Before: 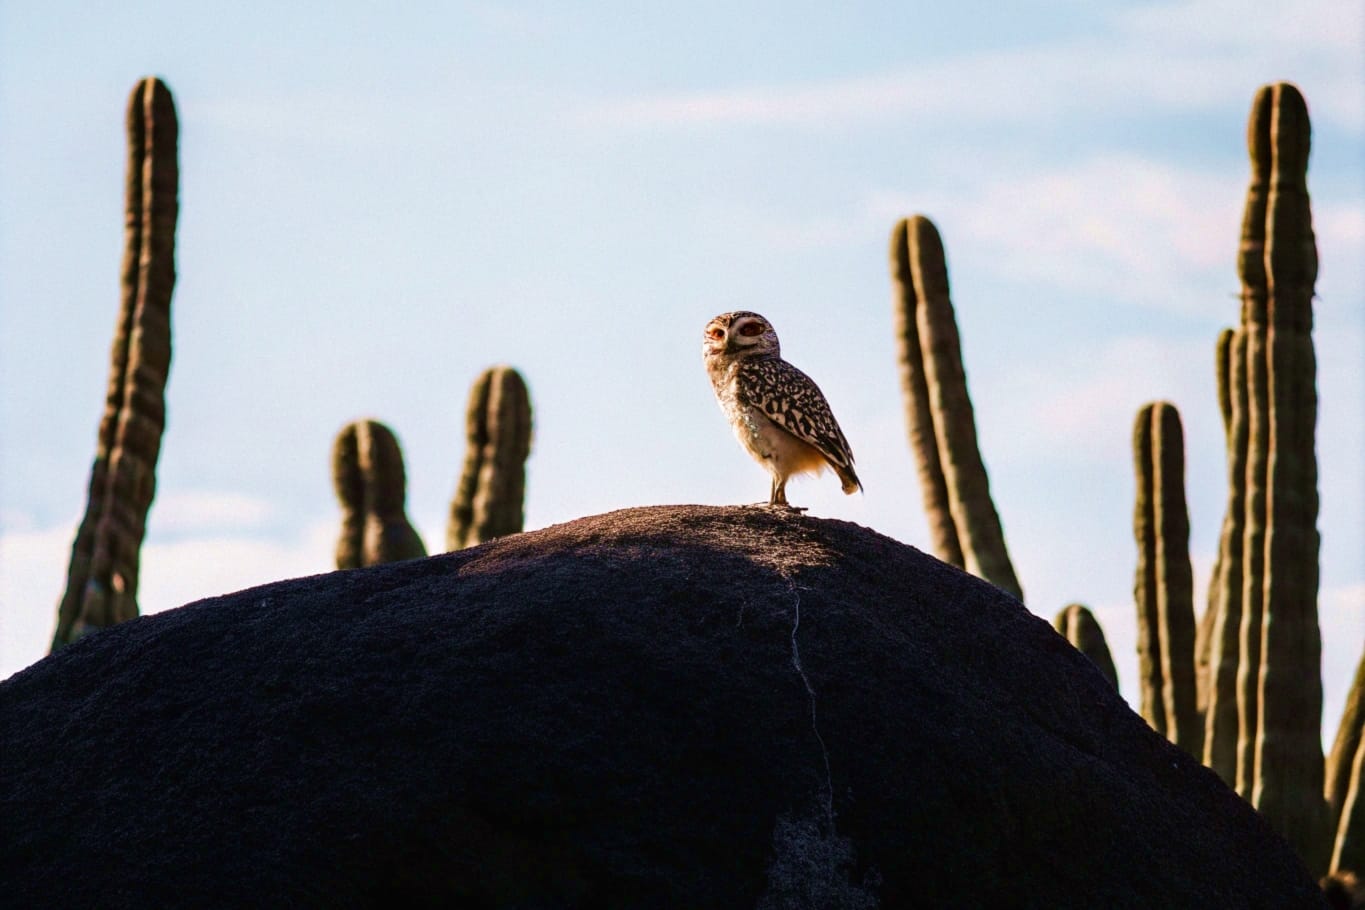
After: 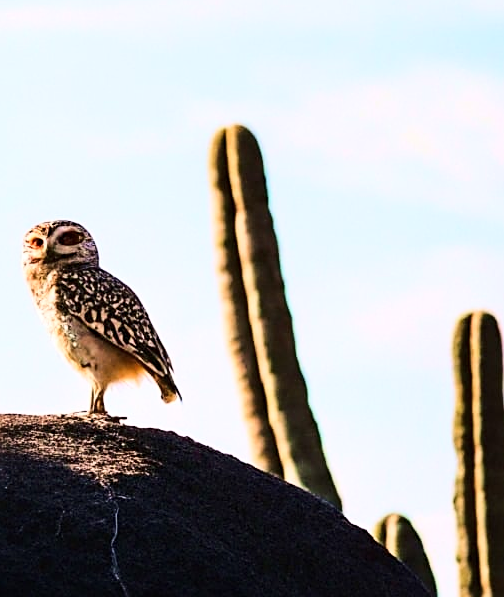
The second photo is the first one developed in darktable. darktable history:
base curve: curves: ch0 [(0, 0) (0.028, 0.03) (0.121, 0.232) (0.46, 0.748) (0.859, 0.968) (1, 1)]
crop and rotate: left 49.936%, top 10.094%, right 13.136%, bottom 24.256%
sharpen: on, module defaults
